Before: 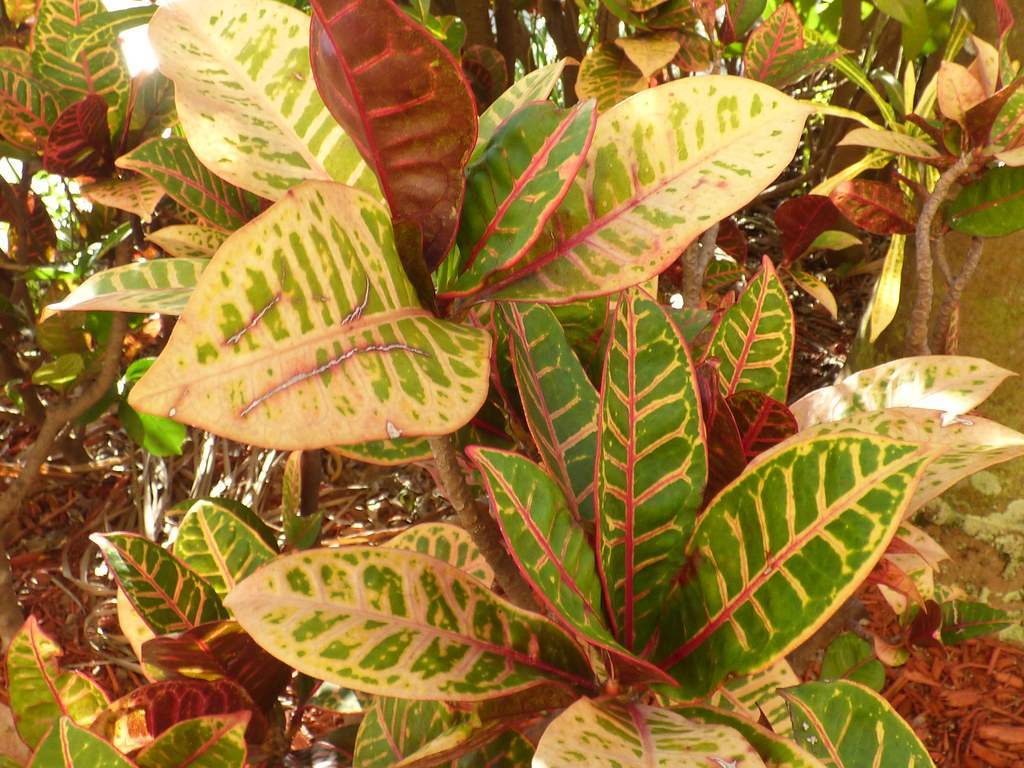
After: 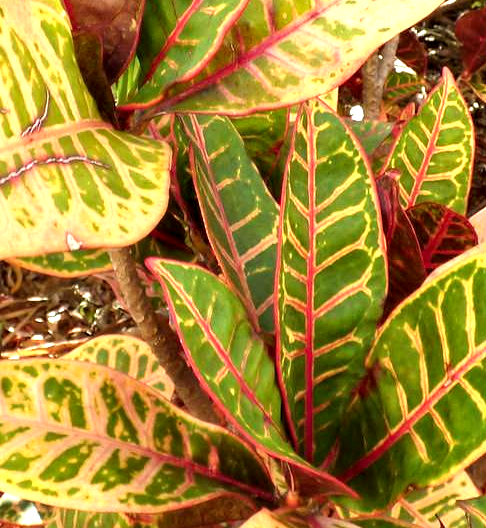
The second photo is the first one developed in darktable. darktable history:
tone equalizer: -8 EV -0.774 EV, -7 EV -0.738 EV, -6 EV -0.572 EV, -5 EV -0.413 EV, -3 EV 0.403 EV, -2 EV 0.6 EV, -1 EV 0.691 EV, +0 EV 0.721 EV
crop: left 31.34%, top 24.578%, right 20.399%, bottom 6.311%
contrast equalizer: octaves 7, y [[0.6 ×6], [0.55 ×6], [0 ×6], [0 ×6], [0 ×6]], mix 0.572
